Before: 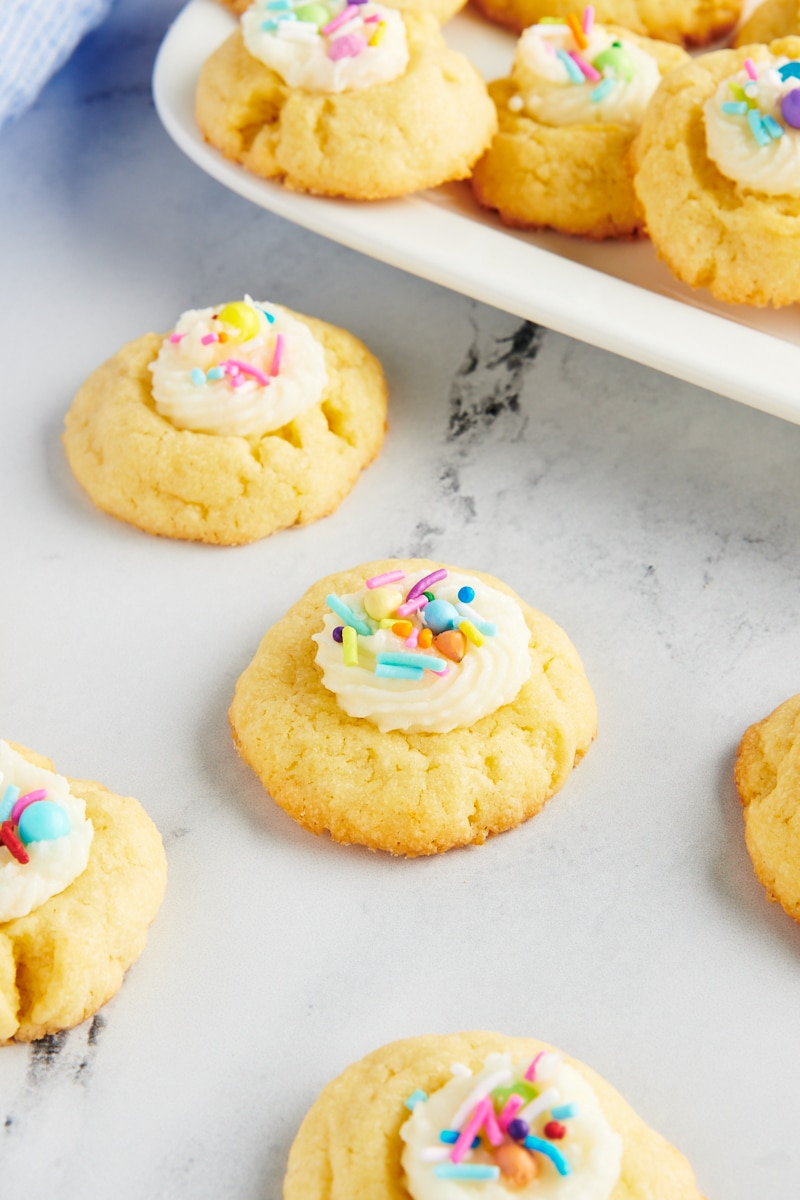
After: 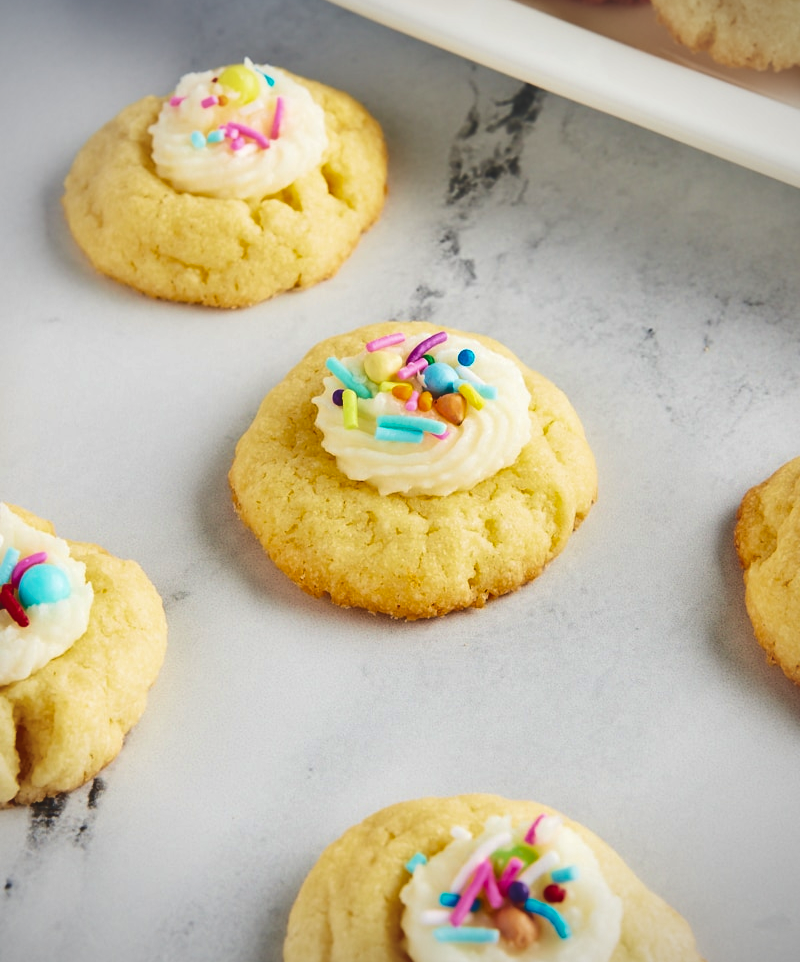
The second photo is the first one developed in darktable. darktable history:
velvia: on, module defaults
crop and rotate: top 19.758%
exposure: black level correction -0.028, compensate highlight preservation false
shadows and highlights: low approximation 0.01, soften with gaussian
vignetting: fall-off radius 61.06%
